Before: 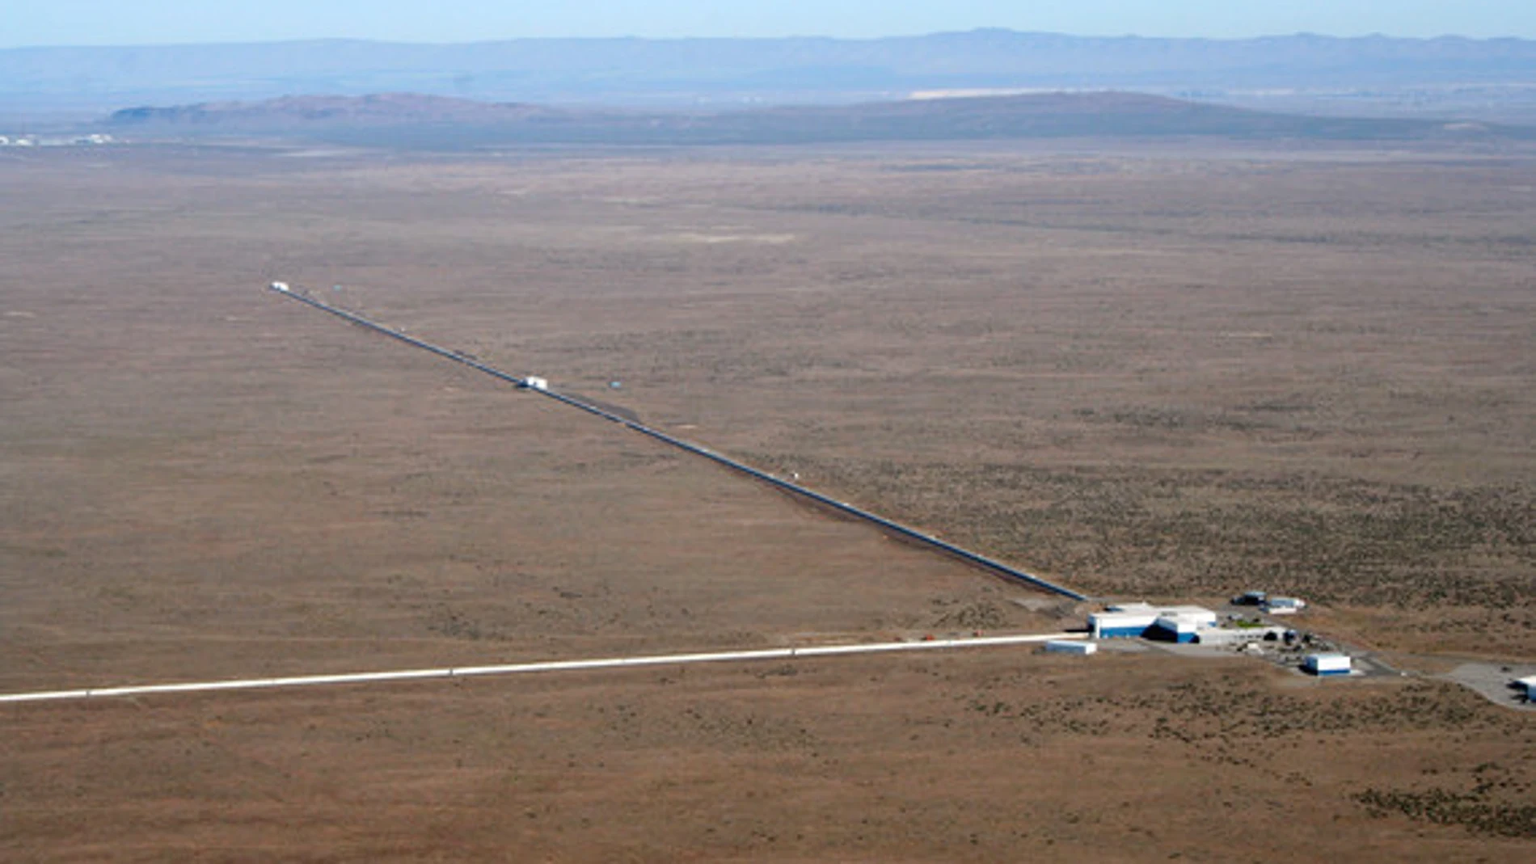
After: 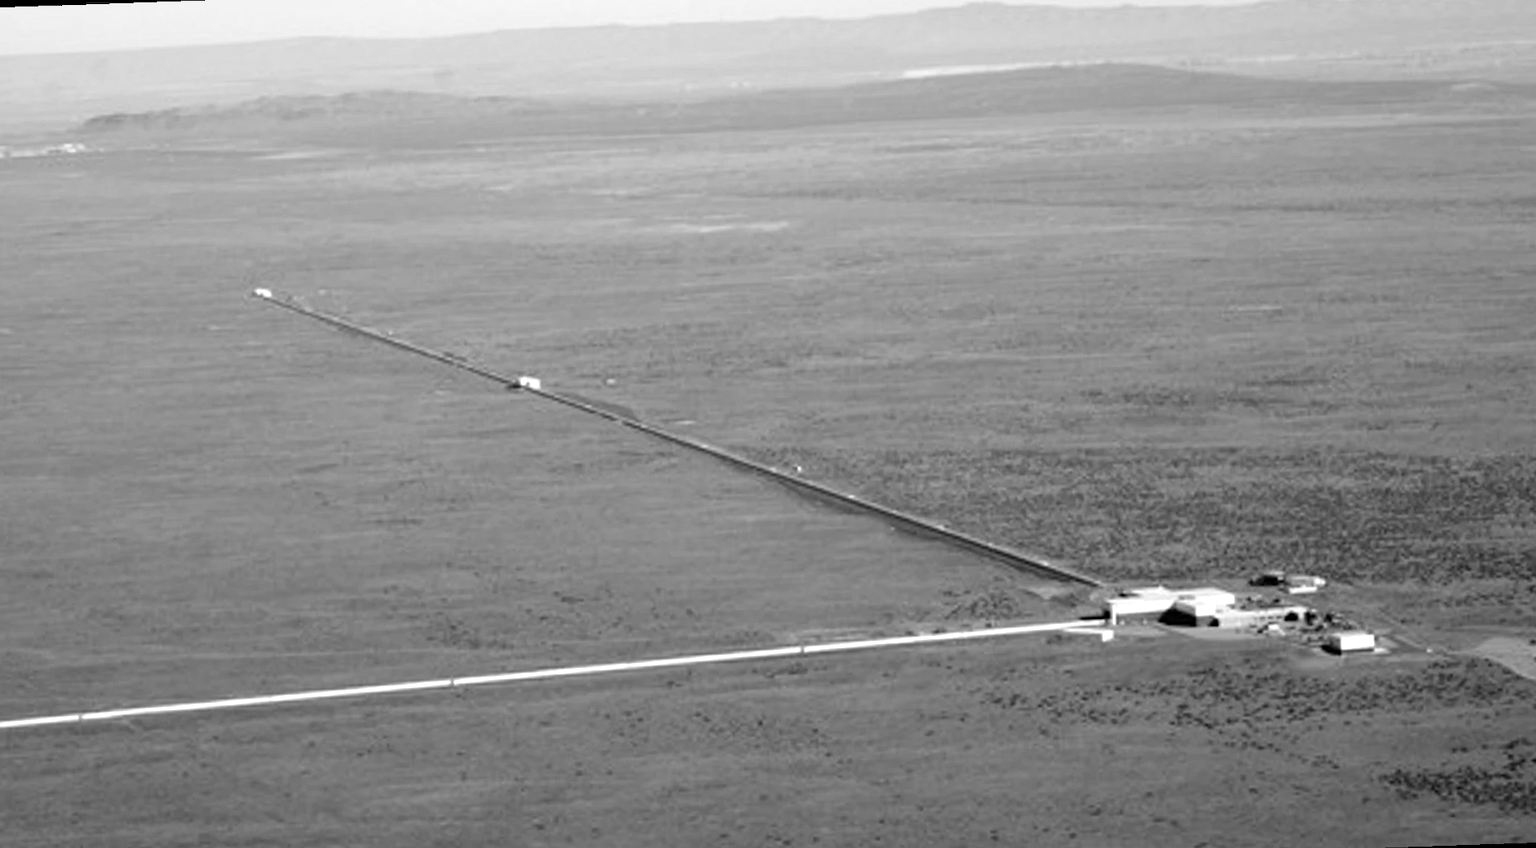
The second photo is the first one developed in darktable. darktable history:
rotate and perspective: rotation -2°, crop left 0.022, crop right 0.978, crop top 0.049, crop bottom 0.951
white balance: red 0.925, blue 1.046
monochrome: a 32, b 64, size 2.3
exposure: black level correction 0.001, exposure 0.5 EV, compensate exposure bias true, compensate highlight preservation false
